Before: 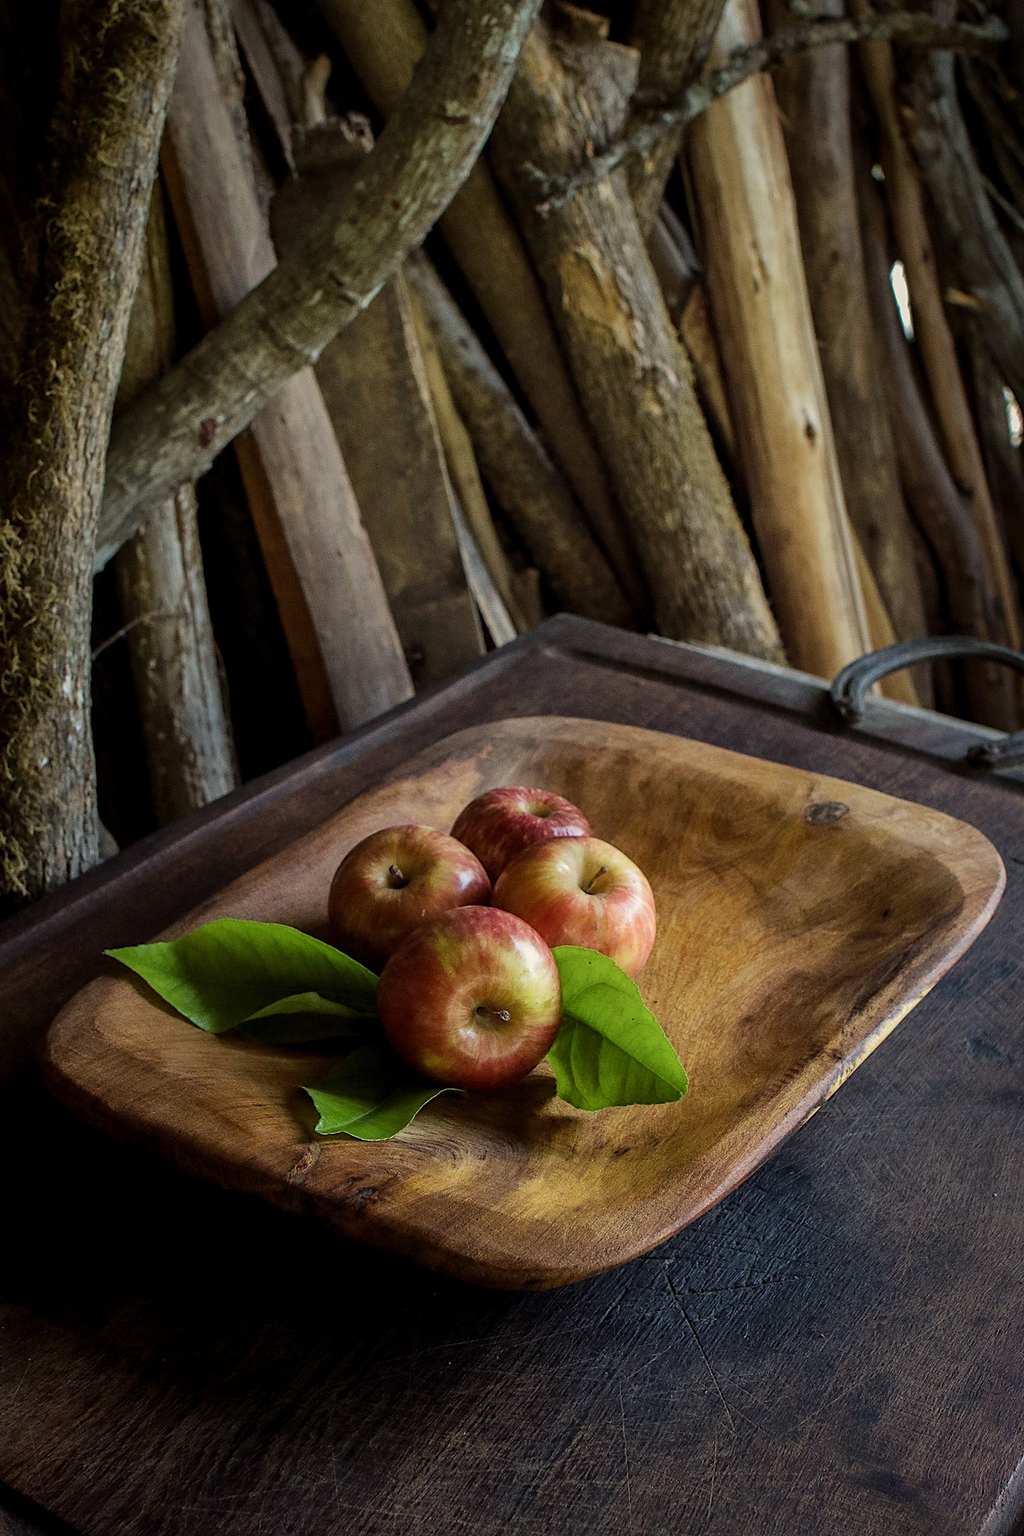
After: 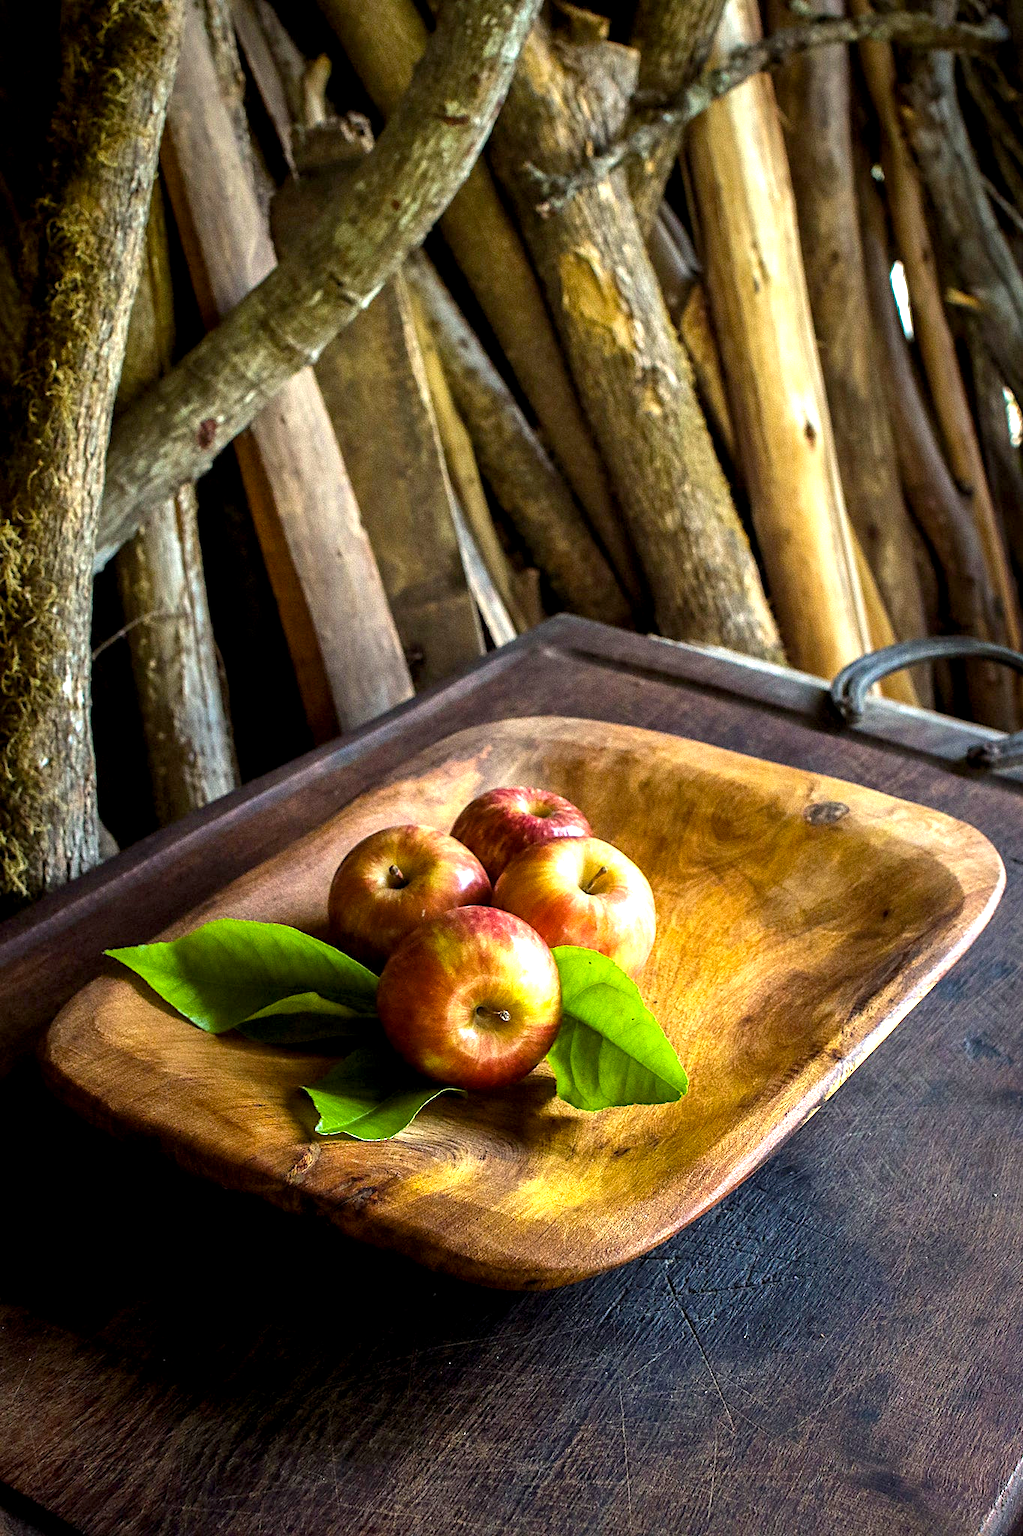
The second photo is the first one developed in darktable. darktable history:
exposure: black level correction 0.001, exposure 0.677 EV, compensate highlight preservation false
color balance rgb: highlights gain › luminance 14.562%, perceptual saturation grading › global saturation 10.559%, perceptual brilliance grading › global brilliance 18.642%, global vibrance 20%
